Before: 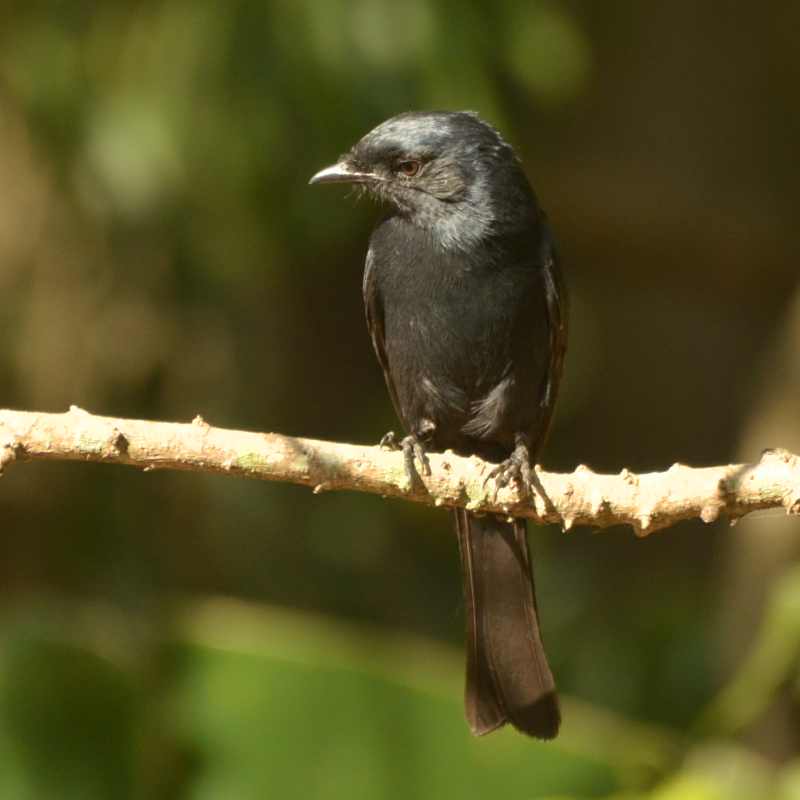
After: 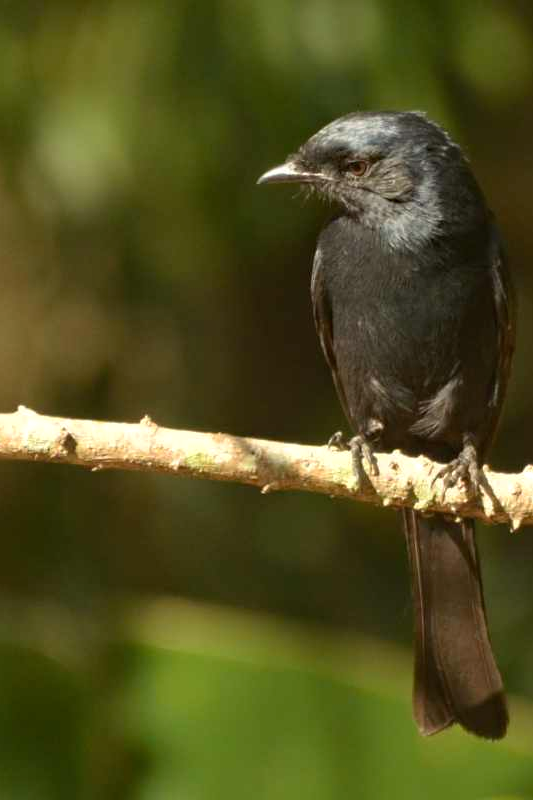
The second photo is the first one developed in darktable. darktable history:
crop and rotate: left 6.617%, right 26.717%
haze removal: compatibility mode true, adaptive false
